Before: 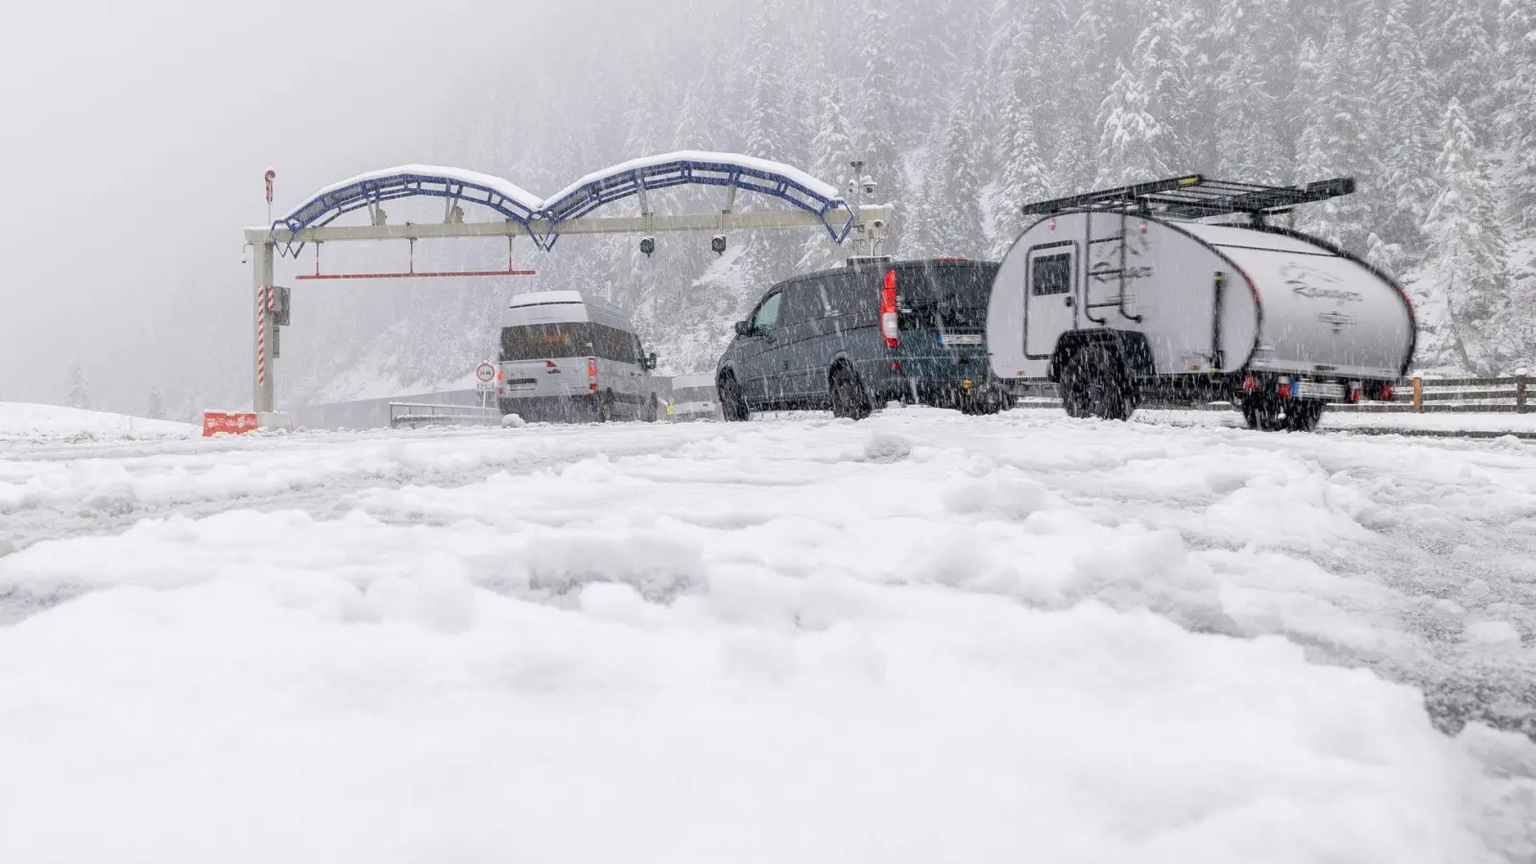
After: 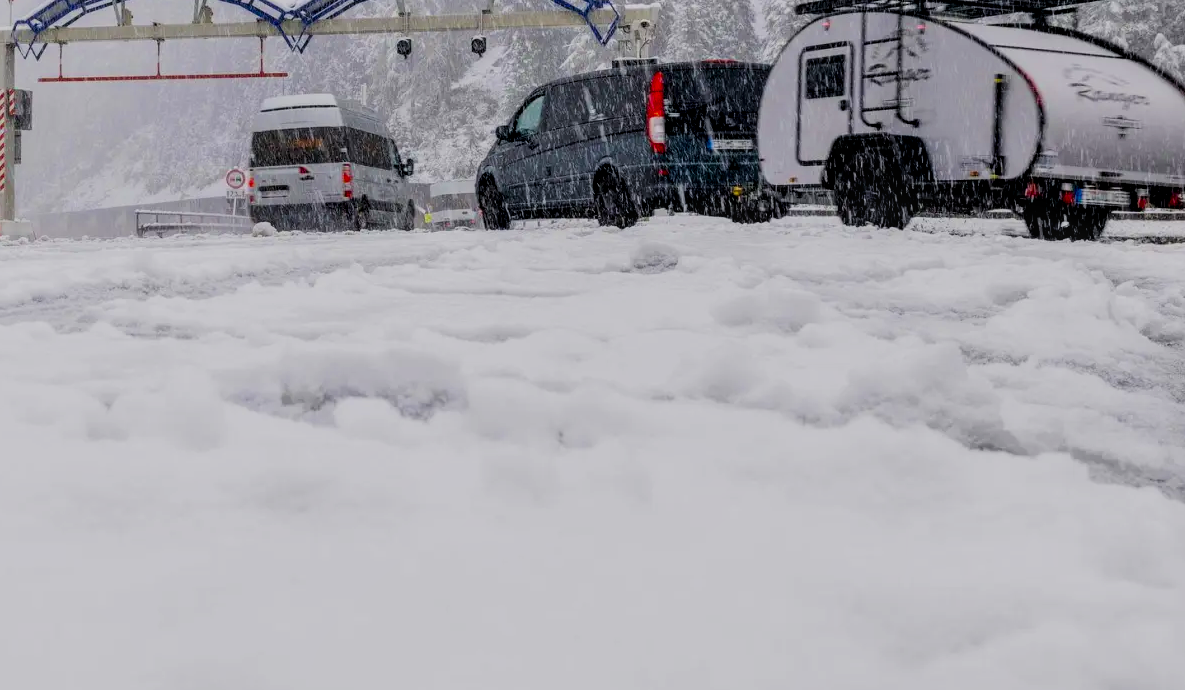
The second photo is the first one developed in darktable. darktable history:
contrast brightness saturation: contrast 0.096, brightness -0.268, saturation 0.135
exposure: black level correction 0.001, exposure 0.137 EV, compensate highlight preservation false
crop: left 16.882%, top 23.326%, right 9.043%
local contrast: on, module defaults
shadows and highlights: shadows 20.64, highlights -19.91, shadows color adjustment 98%, highlights color adjustment 59.16%, soften with gaussian
filmic rgb: black relative exposure -4.4 EV, white relative exposure 5.03 EV, threshold 2.98 EV, hardness 2.18, latitude 39.81%, contrast 1.153, highlights saturation mix 10.94%, shadows ↔ highlights balance 1.07%, color science v5 (2021), contrast in shadows safe, contrast in highlights safe, enable highlight reconstruction true
